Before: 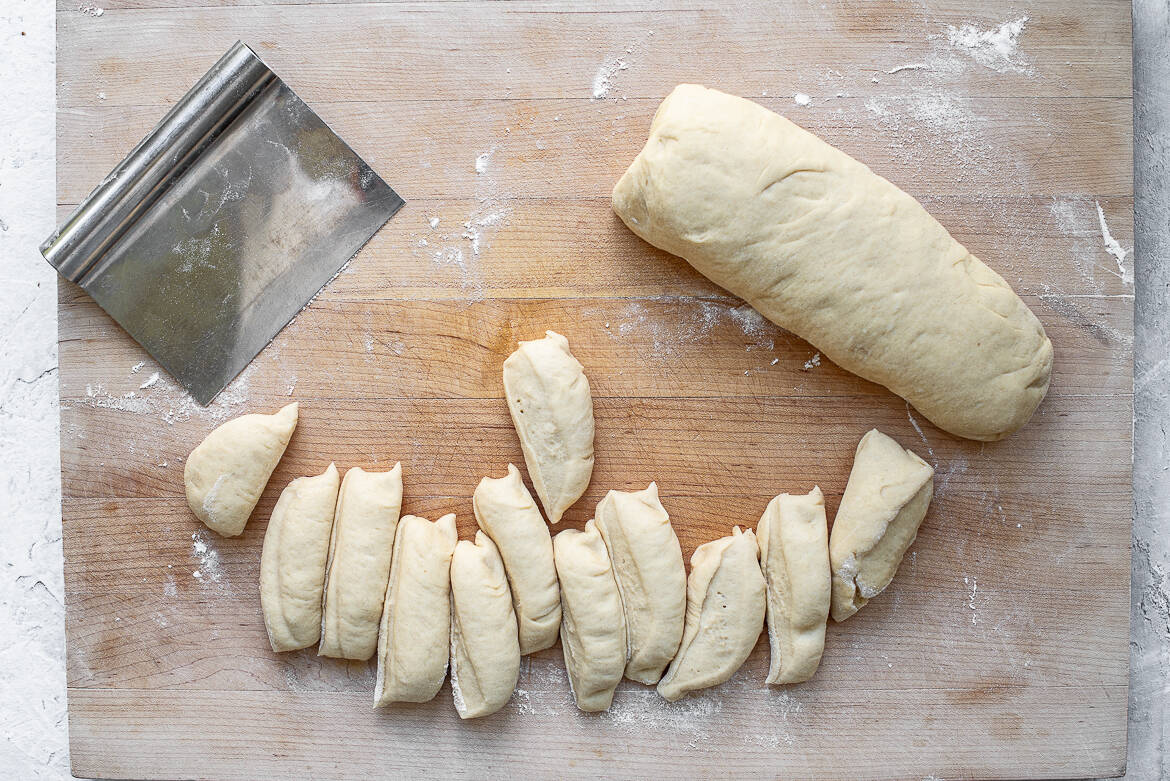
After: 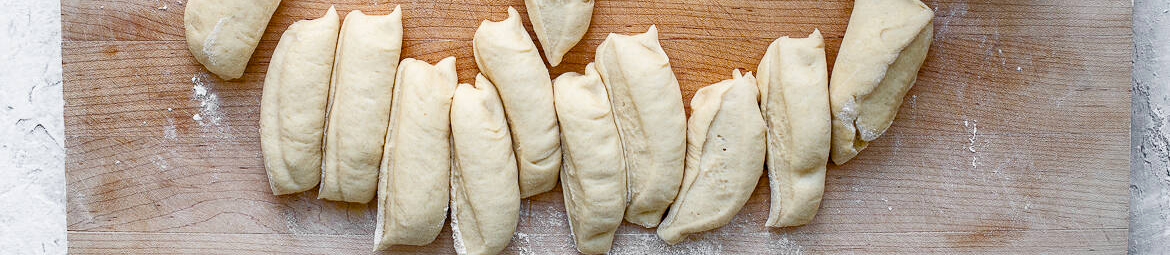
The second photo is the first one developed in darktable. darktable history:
color balance rgb: global offset › luminance -0.3%, global offset › hue 261.4°, perceptual saturation grading › global saturation 44.042%, perceptual saturation grading › highlights -50.513%, perceptual saturation grading › shadows 30.678%
crop and rotate: top 58.56%, bottom 8.752%
